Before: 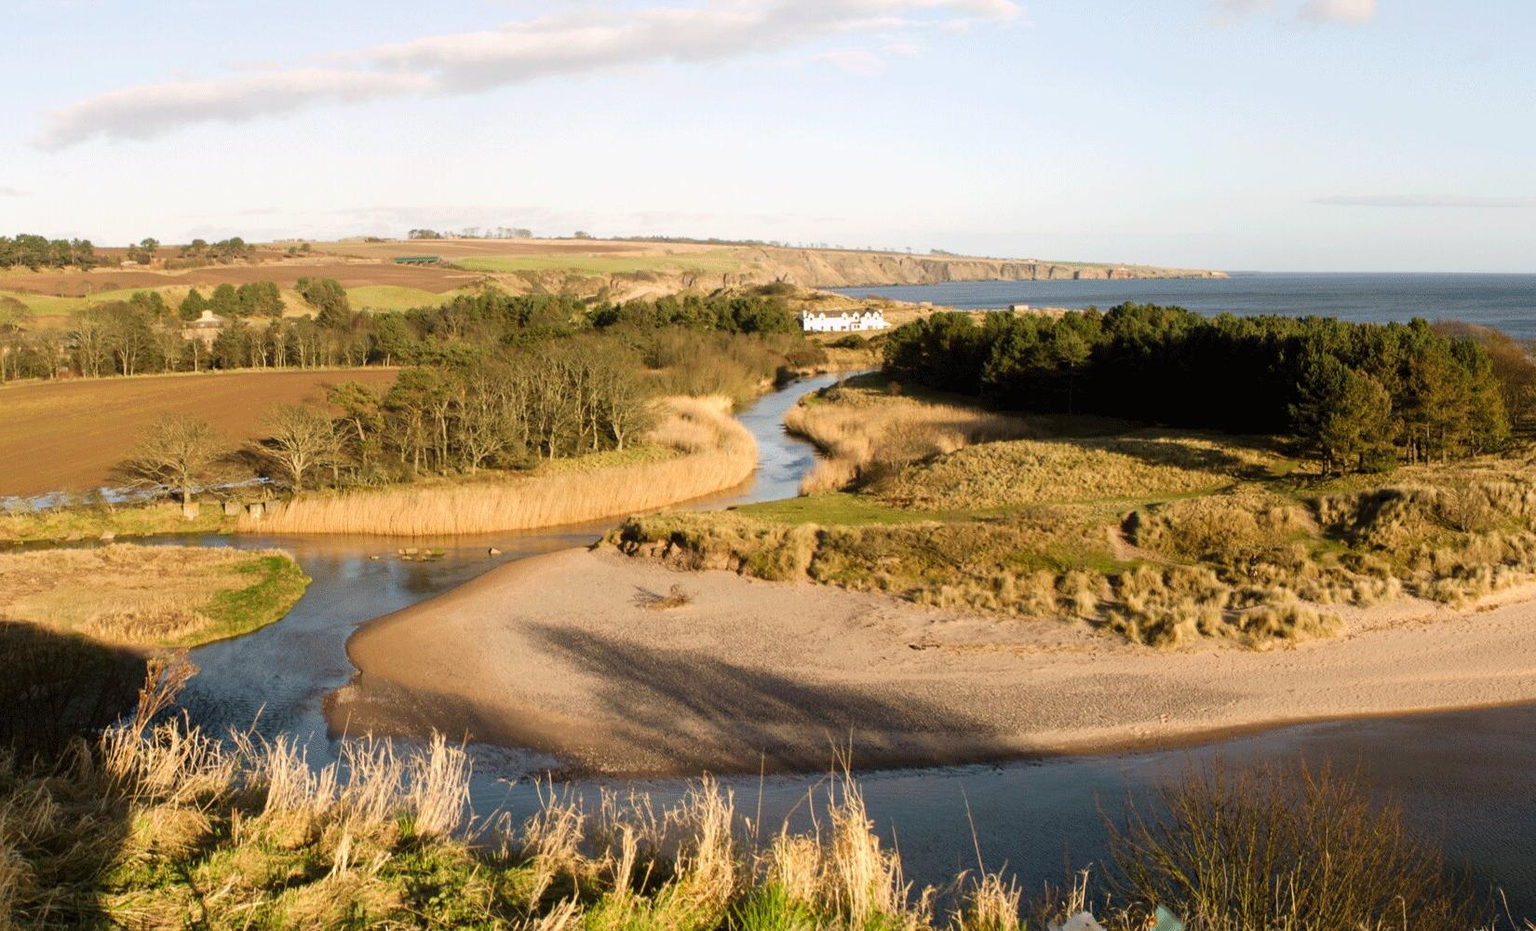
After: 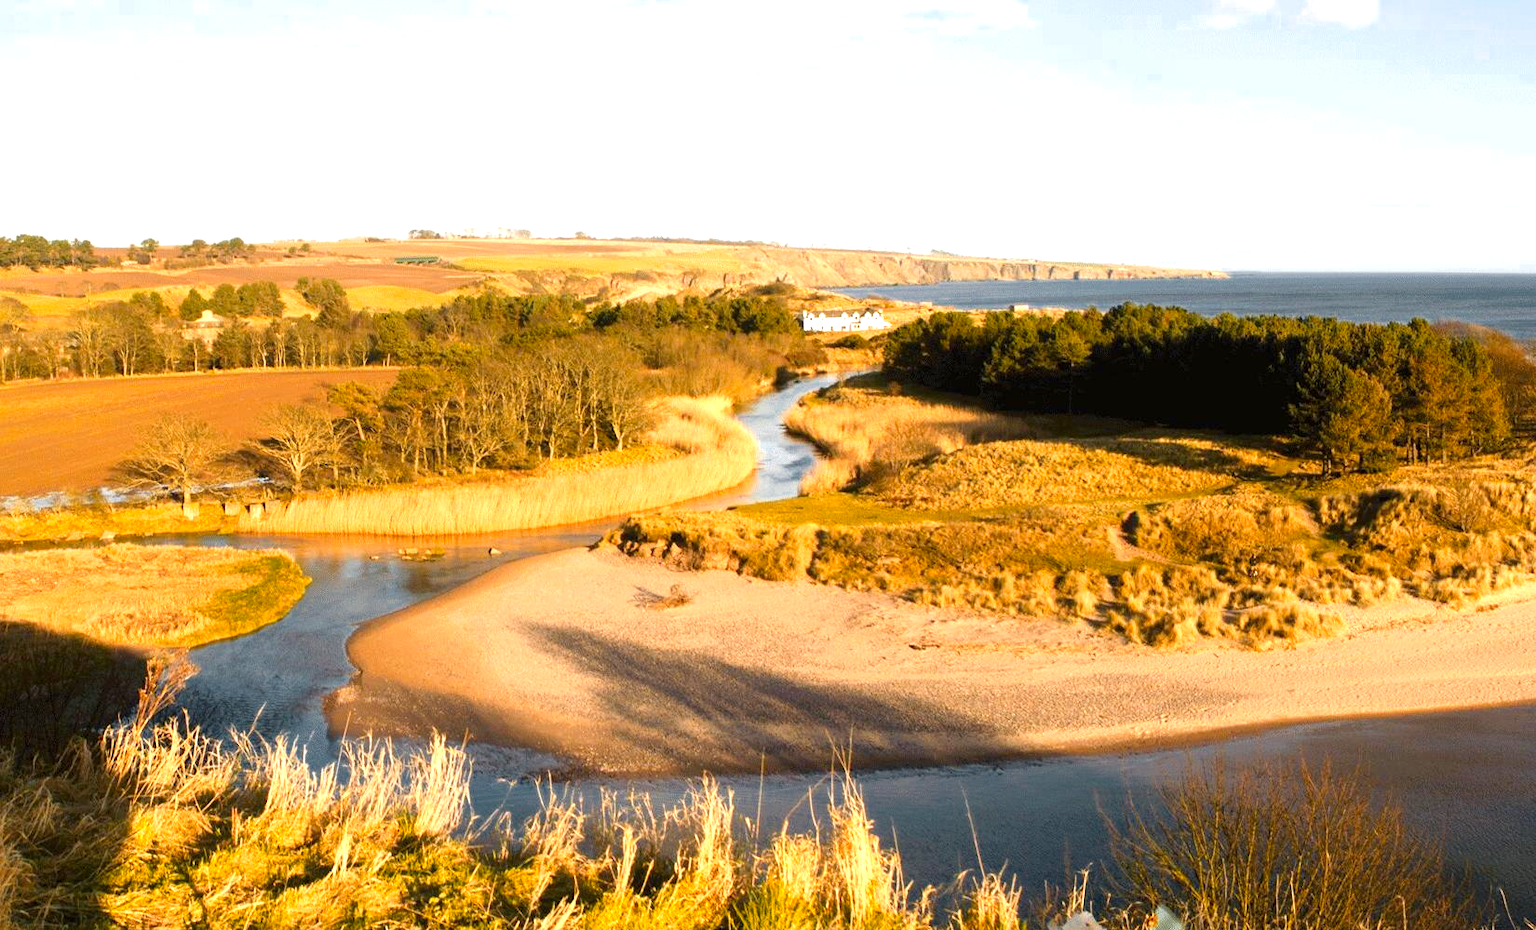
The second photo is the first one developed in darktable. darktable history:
exposure: black level correction 0, exposure 0.7 EV, compensate exposure bias true, compensate highlight preservation false
color zones: curves: ch0 [(0, 0.499) (0.143, 0.5) (0.286, 0.5) (0.429, 0.476) (0.571, 0.284) (0.714, 0.243) (0.857, 0.449) (1, 0.499)]; ch1 [(0, 0.532) (0.143, 0.645) (0.286, 0.696) (0.429, 0.211) (0.571, 0.504) (0.714, 0.493) (0.857, 0.495) (1, 0.532)]; ch2 [(0, 0.5) (0.143, 0.5) (0.286, 0.427) (0.429, 0.324) (0.571, 0.5) (0.714, 0.5) (0.857, 0.5) (1, 0.5)]
